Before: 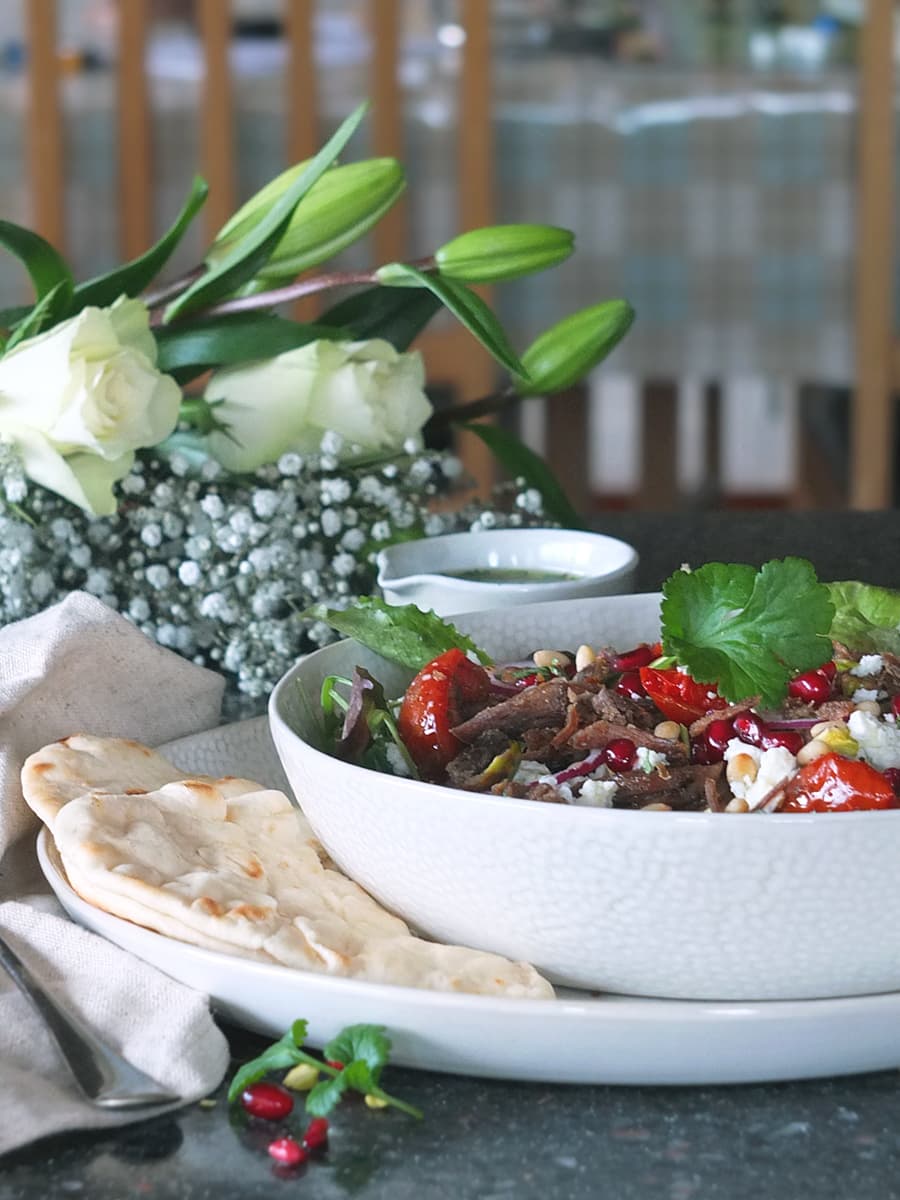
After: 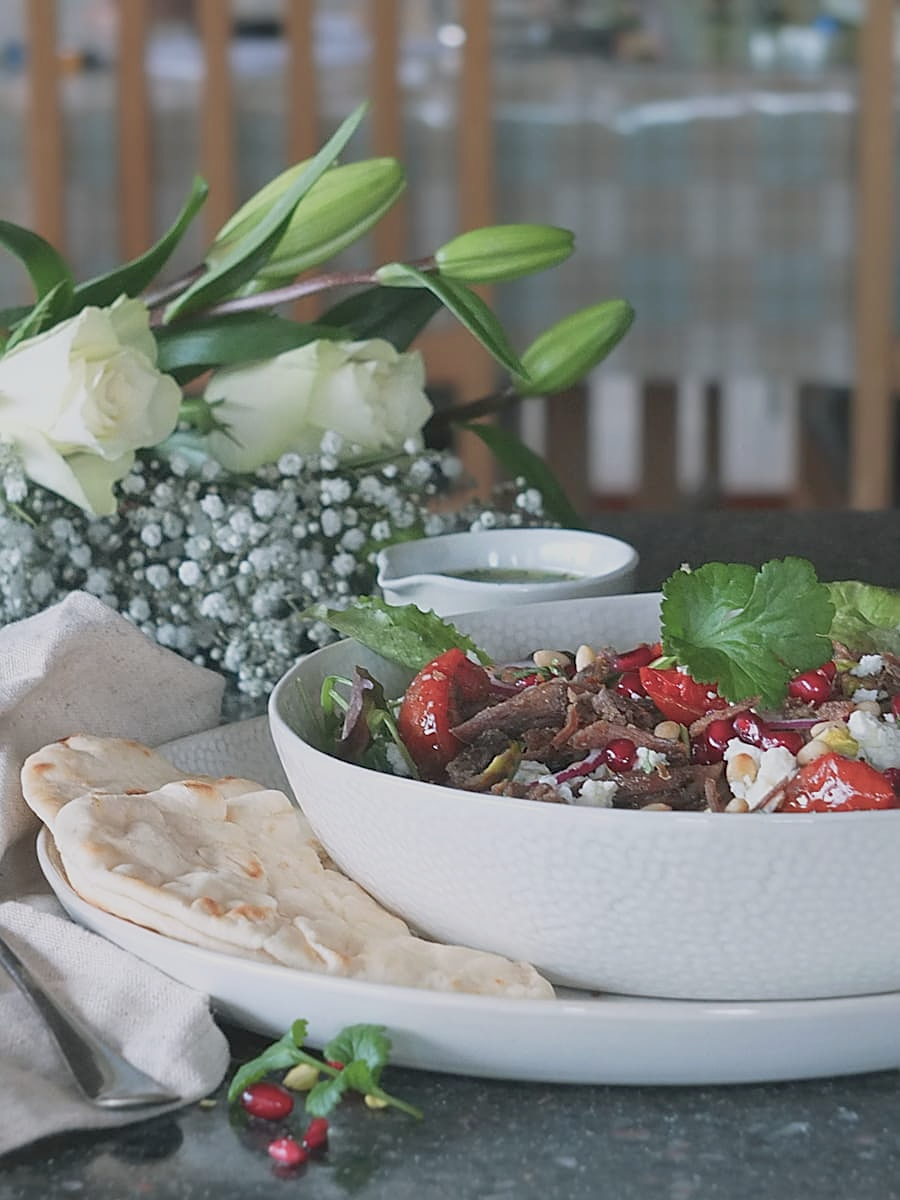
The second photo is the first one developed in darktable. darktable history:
sharpen: on, module defaults
color balance rgb: perceptual saturation grading › global saturation -27.94%, hue shift -2.27°, contrast -21.26%
